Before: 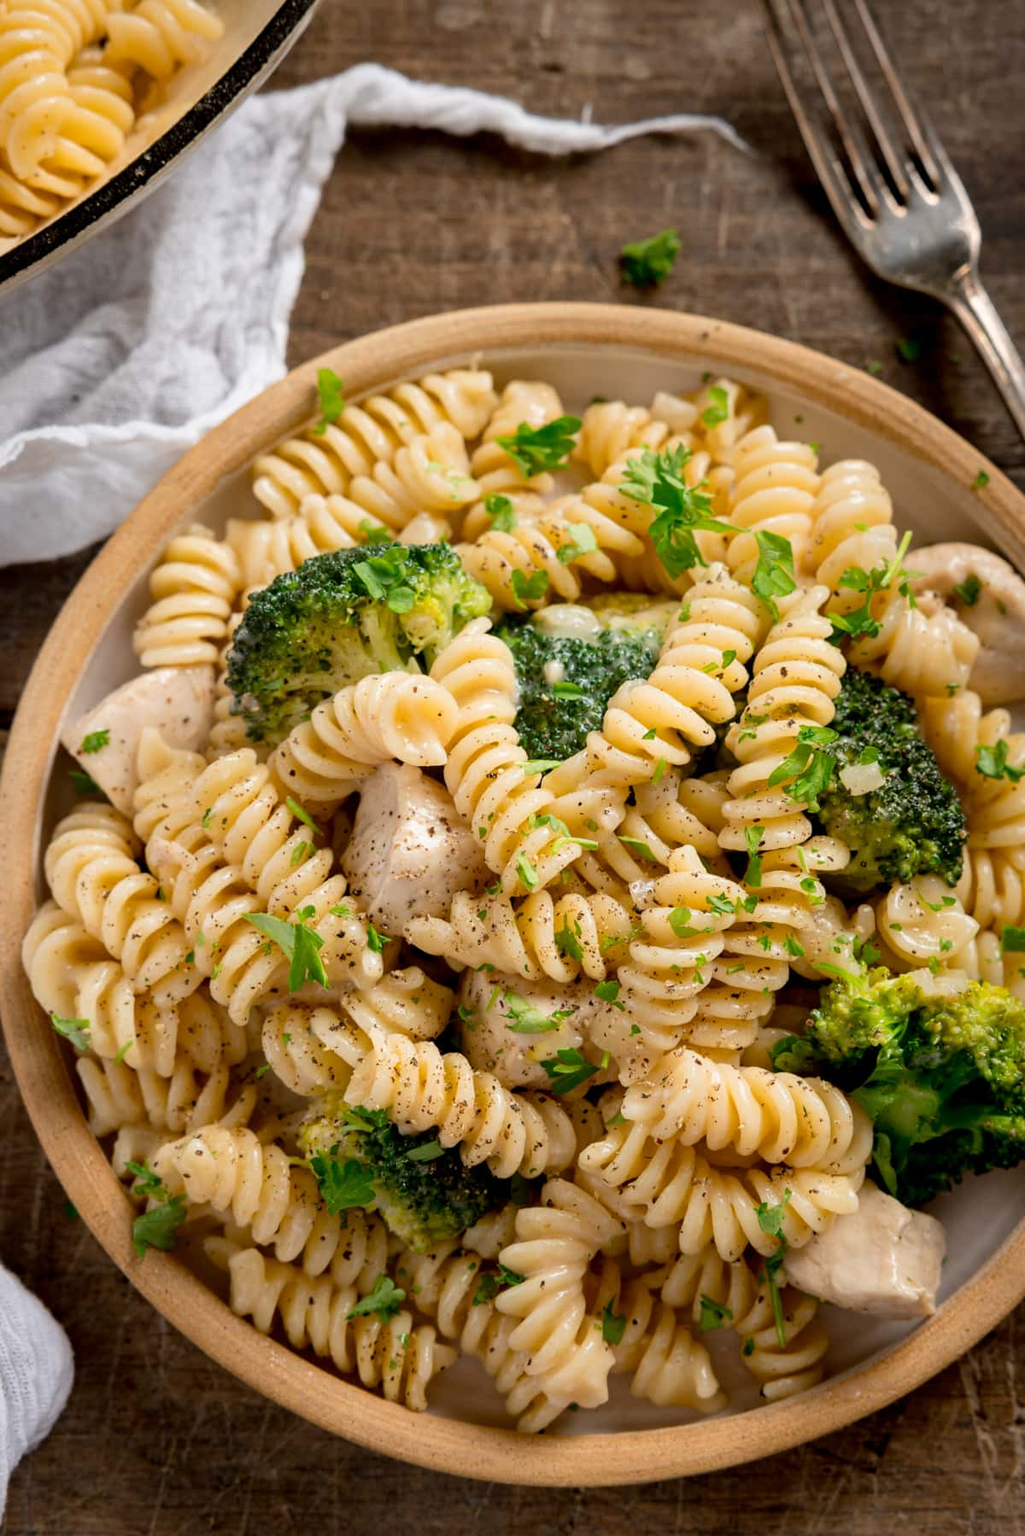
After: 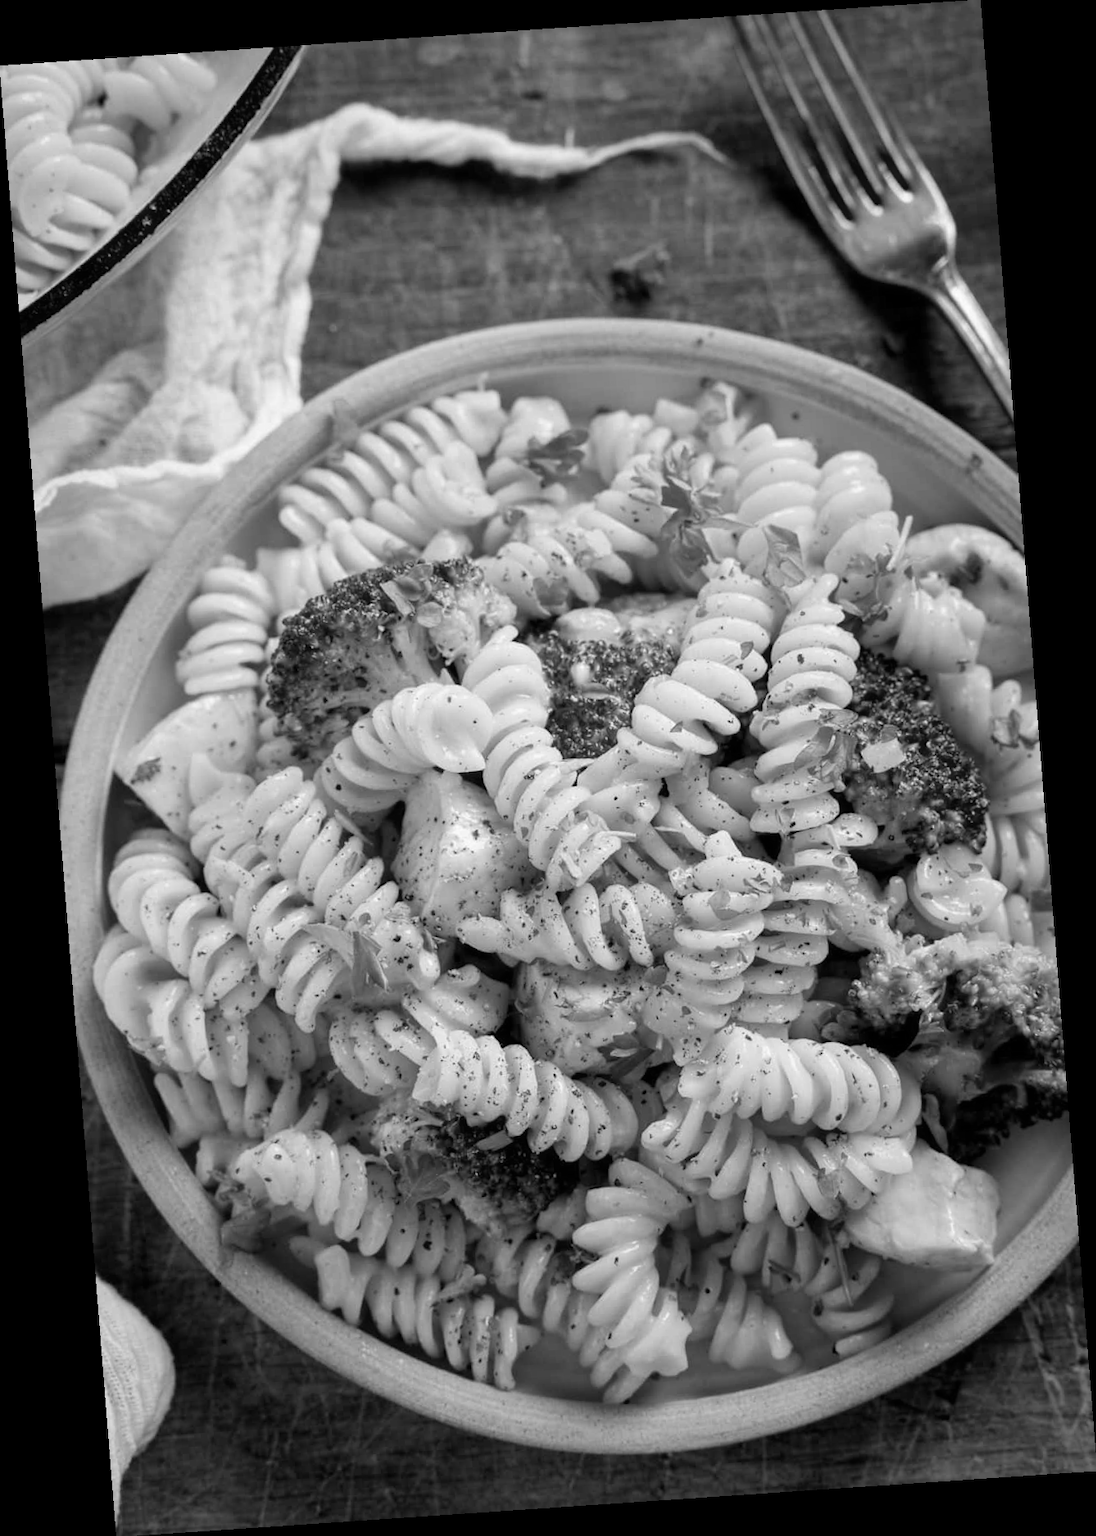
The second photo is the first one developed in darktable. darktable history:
color contrast: green-magenta contrast 0, blue-yellow contrast 0
rotate and perspective: rotation -4.2°, shear 0.006, automatic cropping off
haze removal: strength -0.05
